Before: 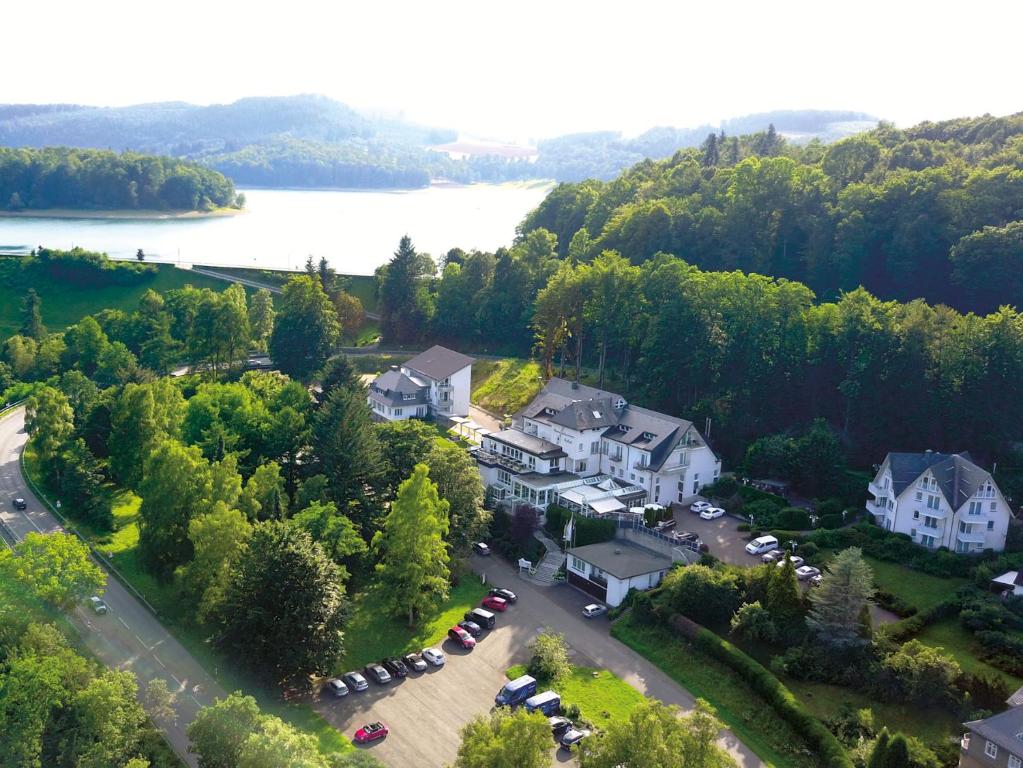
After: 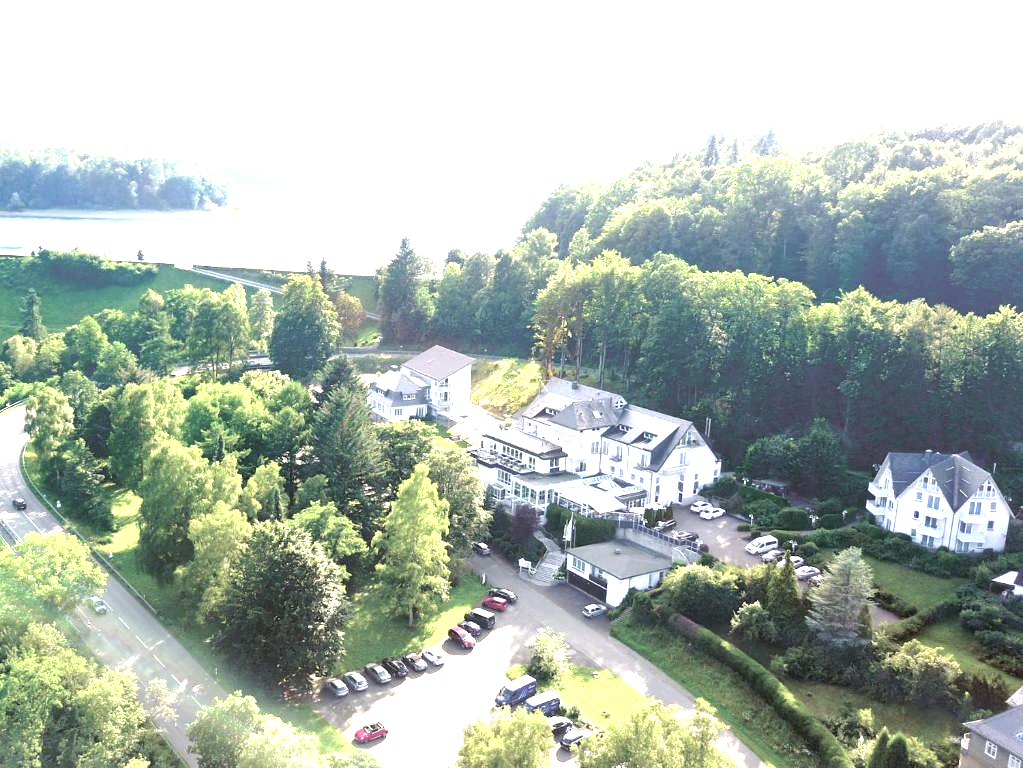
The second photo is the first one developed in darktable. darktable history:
exposure: exposure 2.003 EV, compensate highlight preservation false
contrast brightness saturation: contrast -0.05, saturation -0.41
